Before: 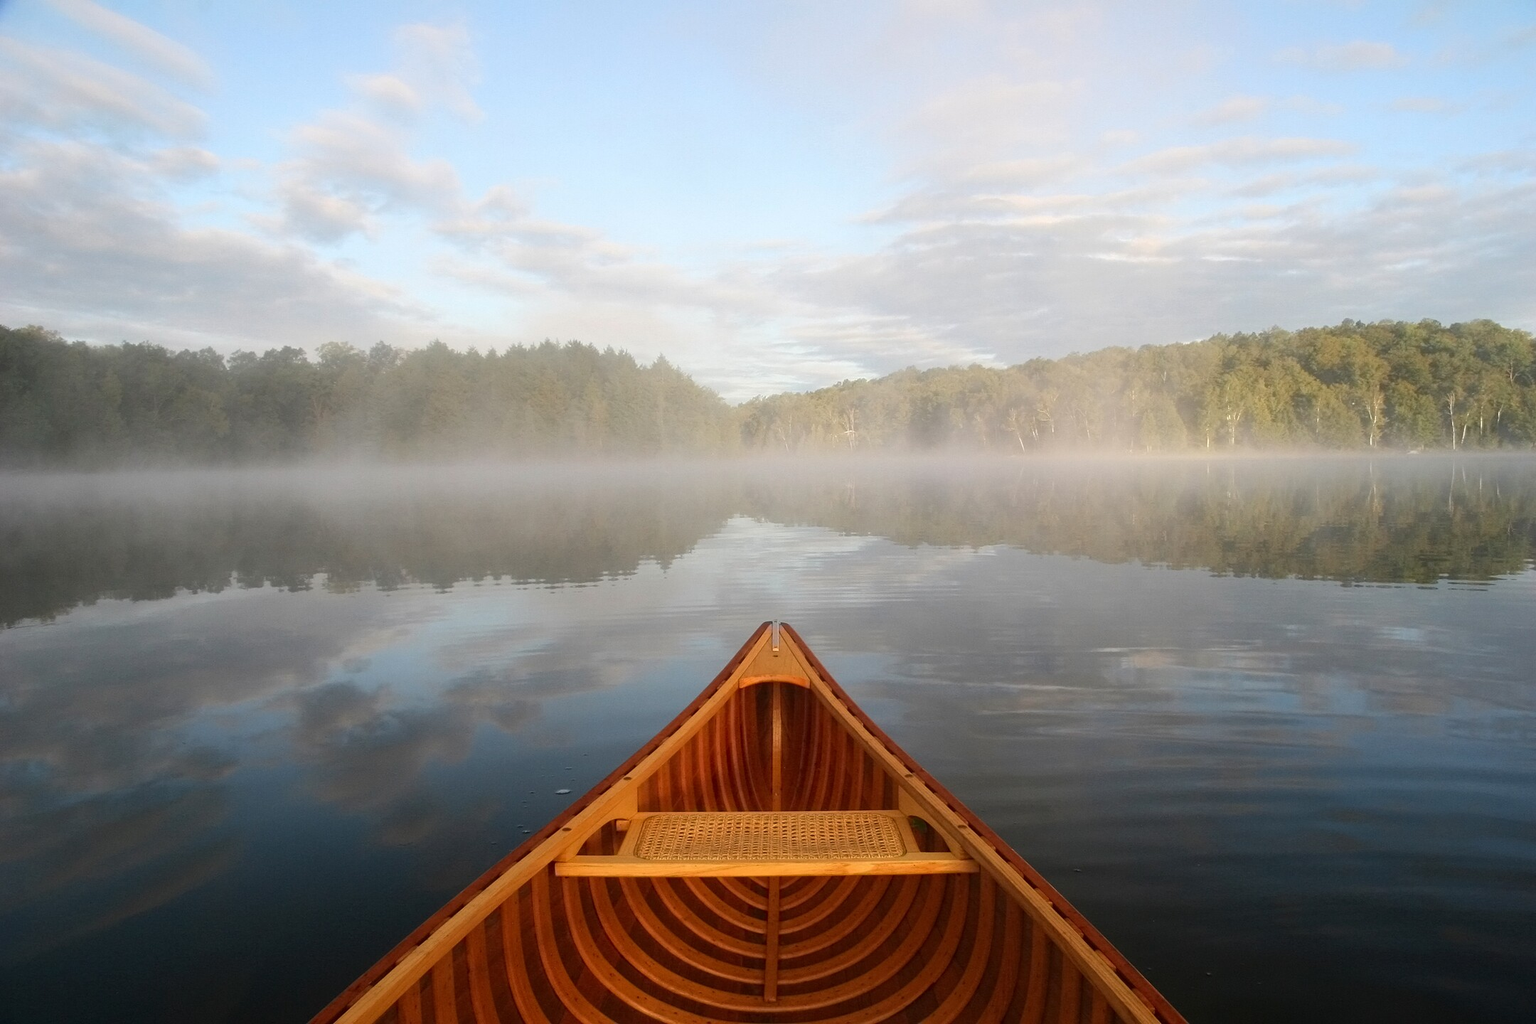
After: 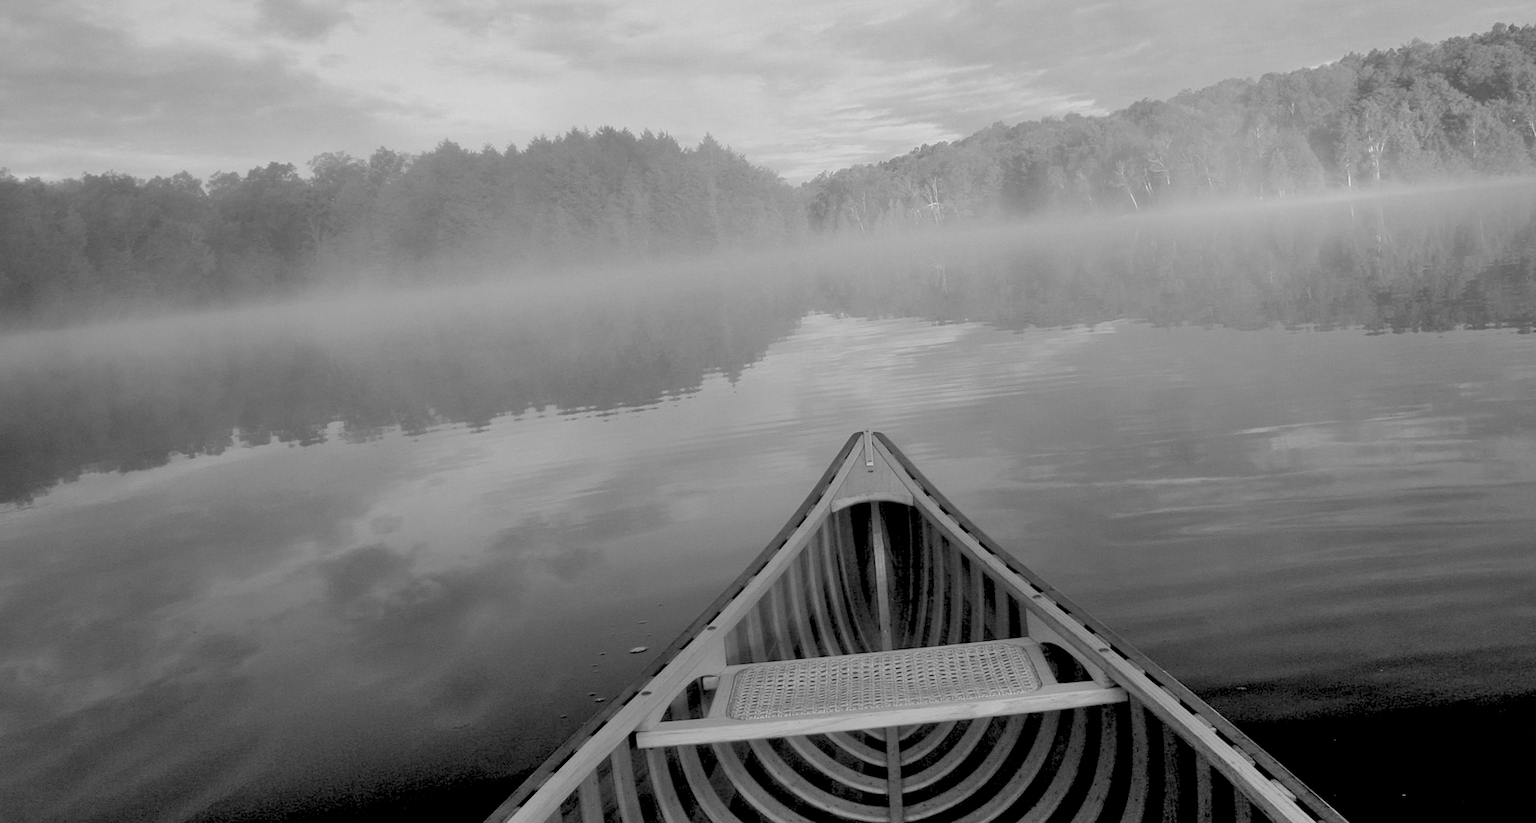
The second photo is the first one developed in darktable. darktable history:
exposure: black level correction 0.009, exposure 0.119 EV, compensate highlight preservation false
rotate and perspective: rotation -5°, crop left 0.05, crop right 0.952, crop top 0.11, crop bottom 0.89
crop: top 20.916%, right 9.437%, bottom 0.316%
shadows and highlights: white point adjustment 1, soften with gaussian
monochrome: a -71.75, b 75.82
color zones: curves: ch1 [(0.263, 0.53) (0.376, 0.287) (0.487, 0.512) (0.748, 0.547) (1, 0.513)]; ch2 [(0.262, 0.45) (0.751, 0.477)], mix 31.98%
rgb levels: preserve colors sum RGB, levels [[0.038, 0.433, 0.934], [0, 0.5, 1], [0, 0.5, 1]]
